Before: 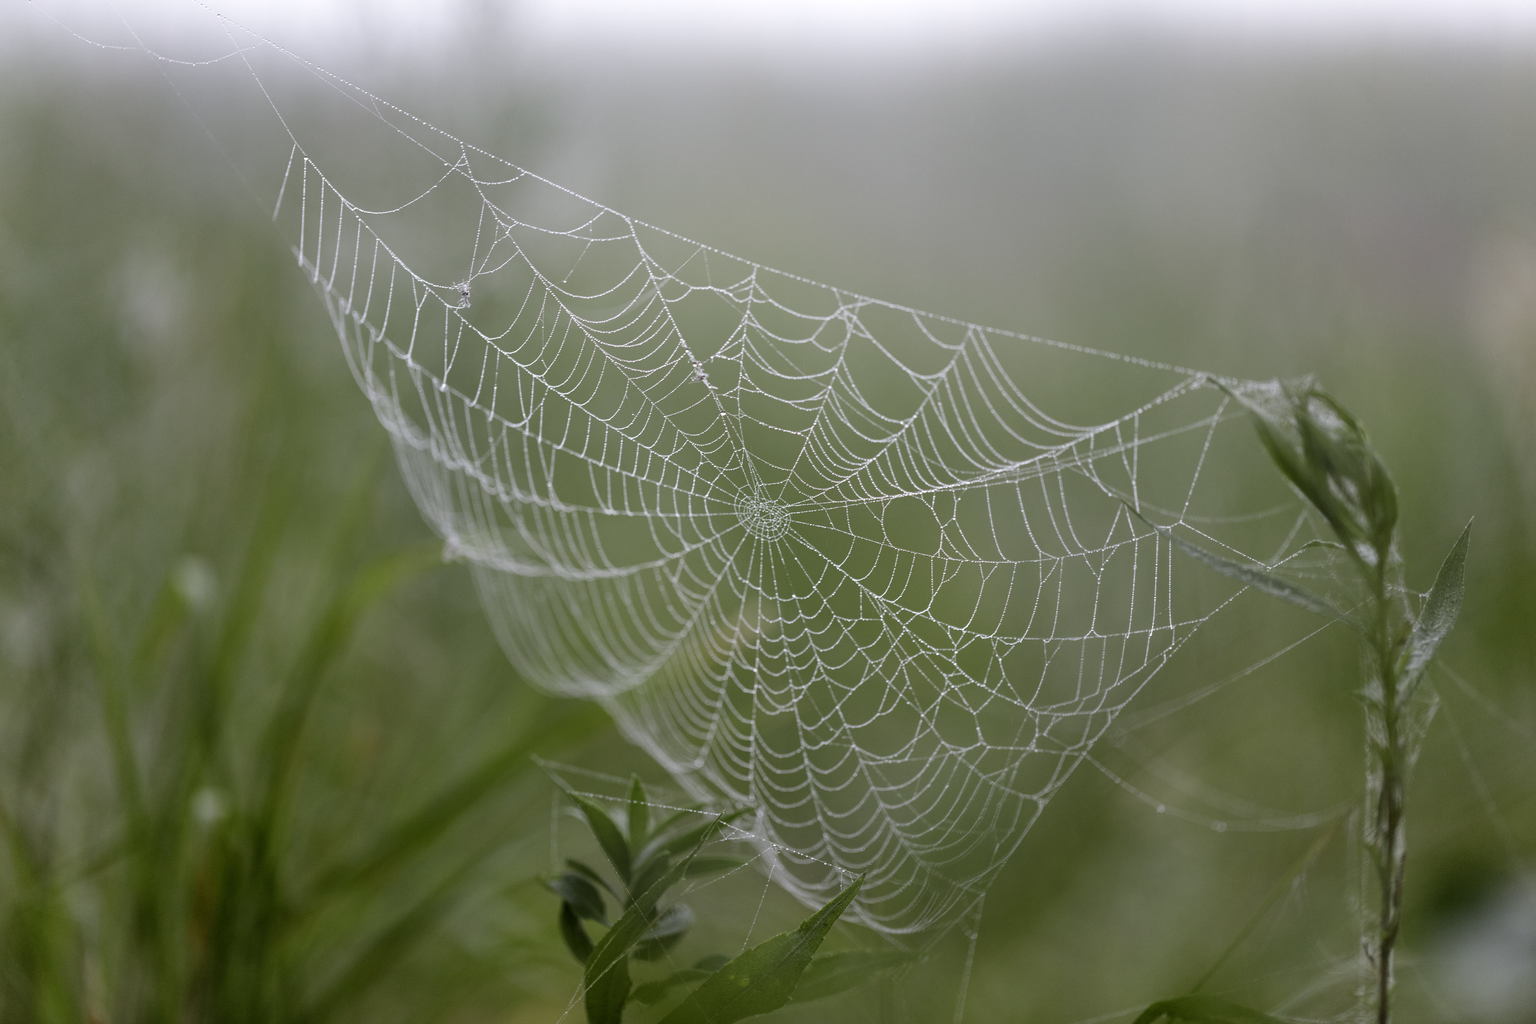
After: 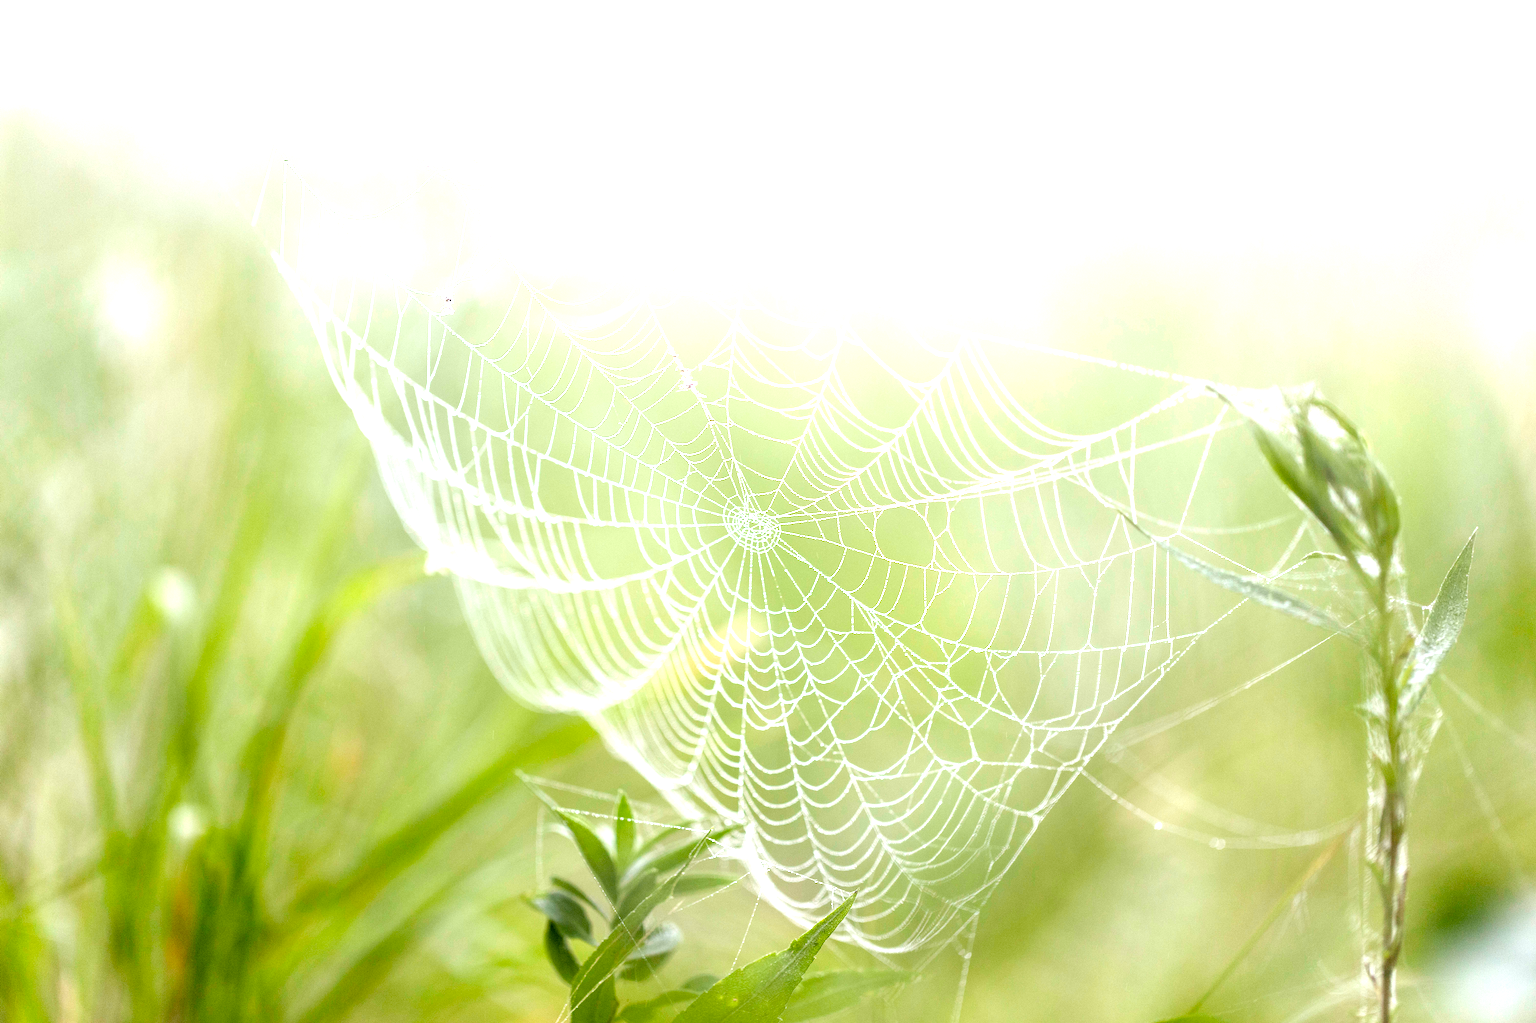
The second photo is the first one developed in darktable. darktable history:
crop: left 1.701%, right 0.287%, bottom 2.03%
exposure: black level correction 0, exposure 1.196 EV, compensate highlight preservation false
tone equalizer: -8 EV -0.715 EV, -7 EV -0.738 EV, -6 EV -0.64 EV, -5 EV -0.398 EV, -3 EV 0.374 EV, -2 EV 0.6 EV, -1 EV 0.681 EV, +0 EV 0.723 EV
